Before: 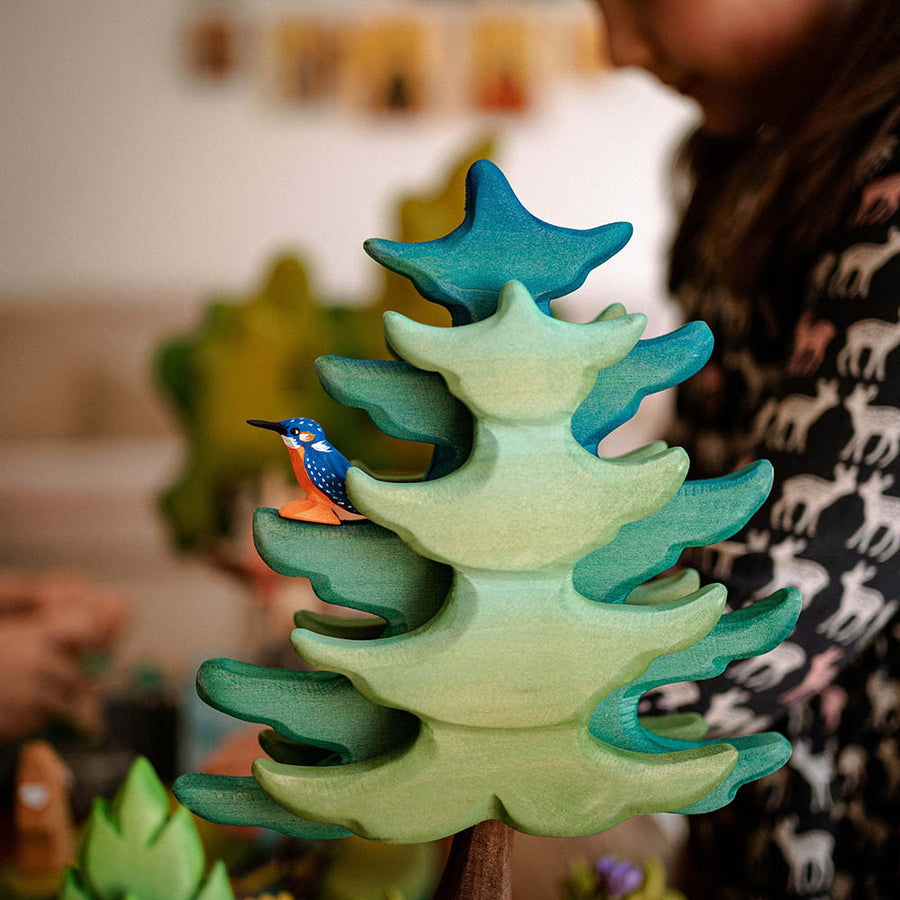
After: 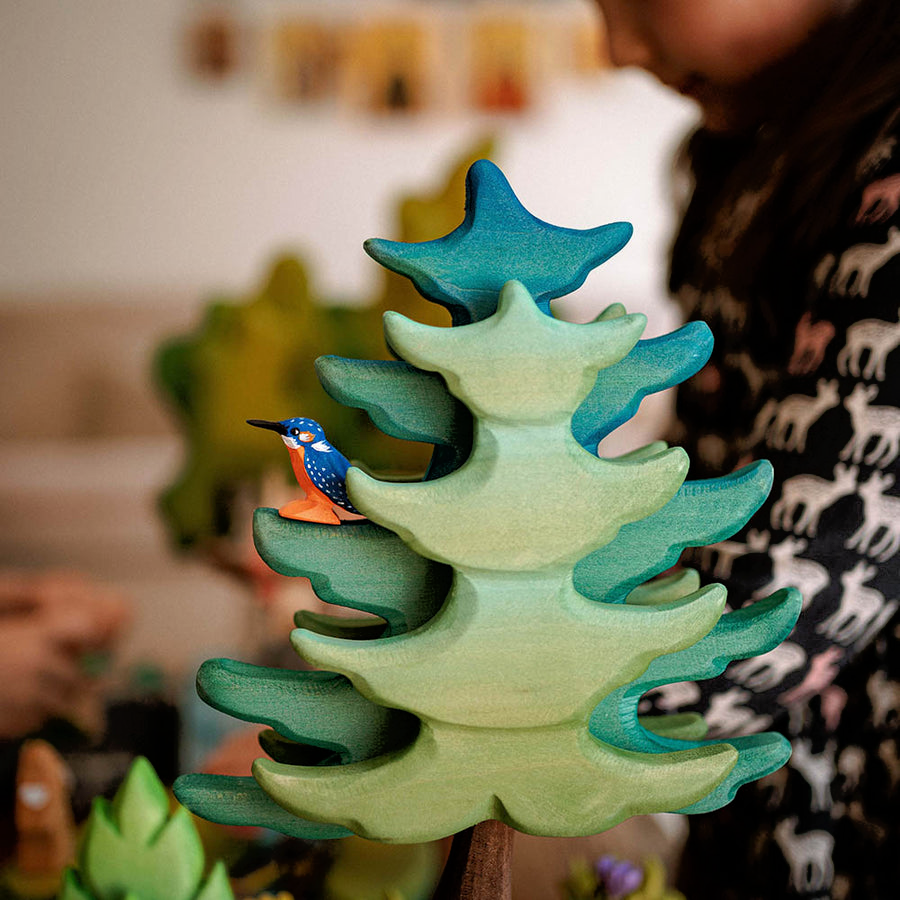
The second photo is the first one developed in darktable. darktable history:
tone equalizer: -8 EV -1.85 EV, -7 EV -1.14 EV, -6 EV -1.62 EV, luminance estimator HSV value / RGB max
